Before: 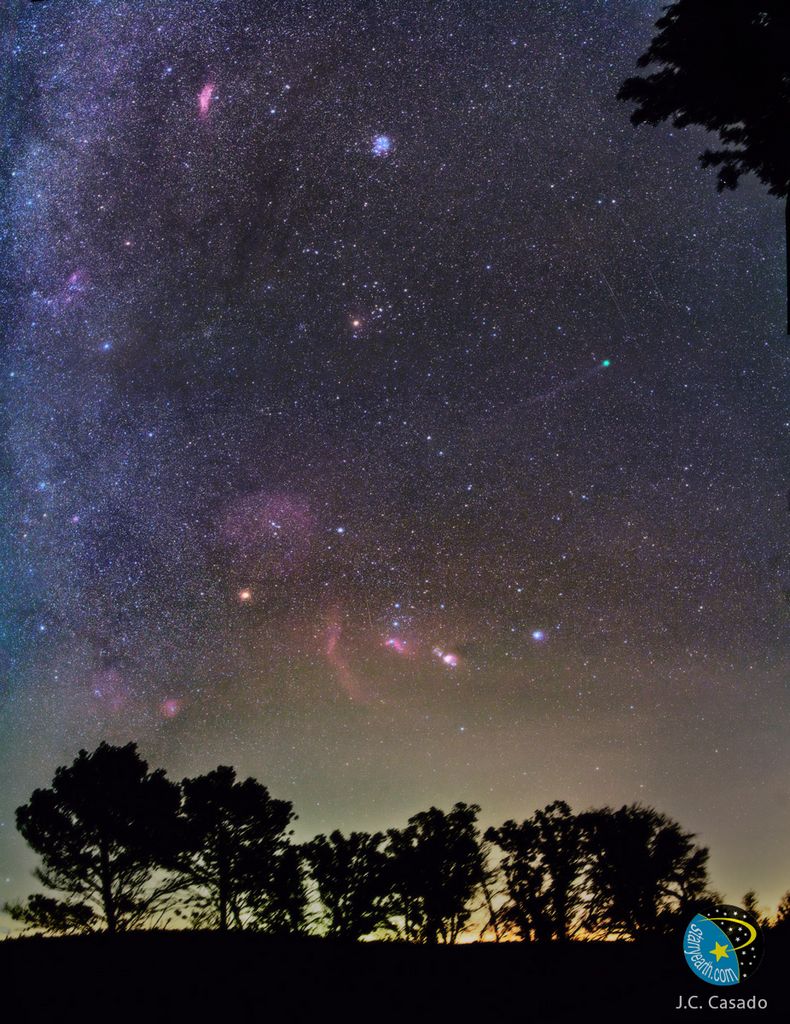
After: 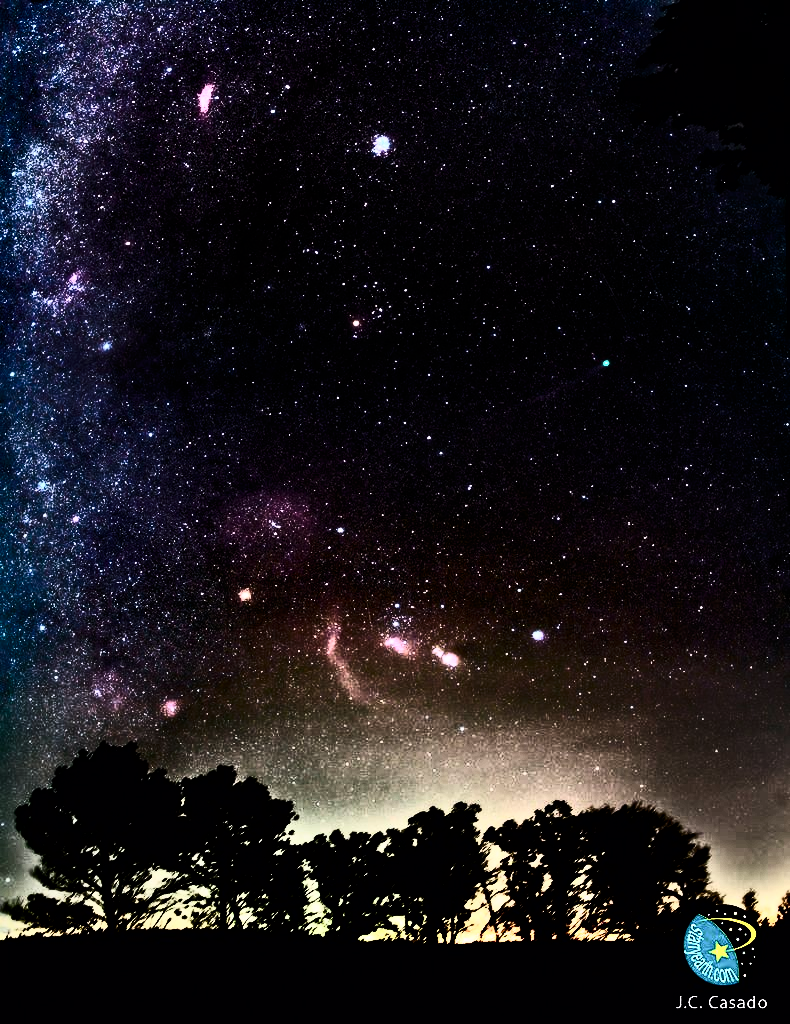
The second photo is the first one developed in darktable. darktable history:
filmic rgb: black relative exposure -3.76 EV, white relative exposure 2.41 EV, dynamic range scaling -49.95%, hardness 3.47, latitude 29.72%, contrast 1.803, color science v6 (2022)
contrast brightness saturation: contrast 0.947, brightness 0.201
